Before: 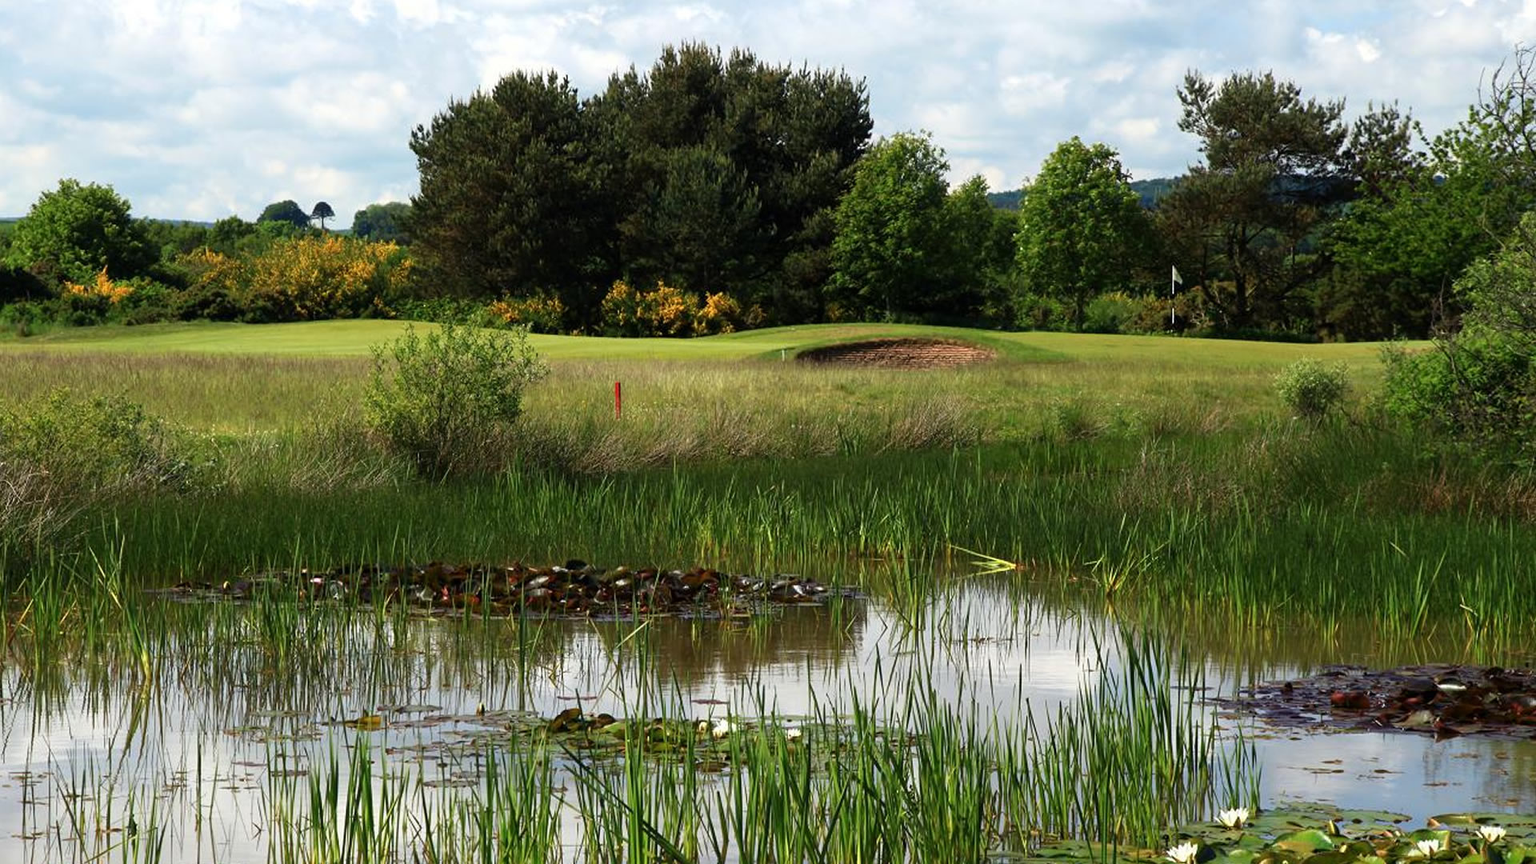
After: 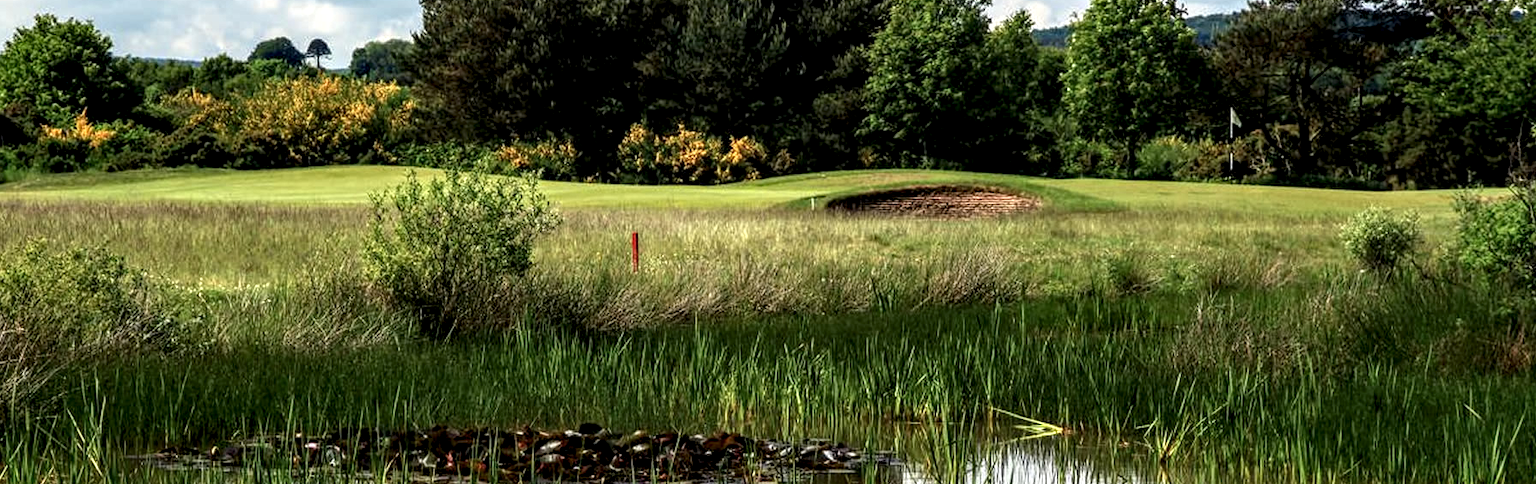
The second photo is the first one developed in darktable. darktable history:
local contrast: highlights 19%, detail 186%
exposure: compensate exposure bias true, compensate highlight preservation false
crop: left 1.744%, top 19.225%, right 5.069%, bottom 28.357%
